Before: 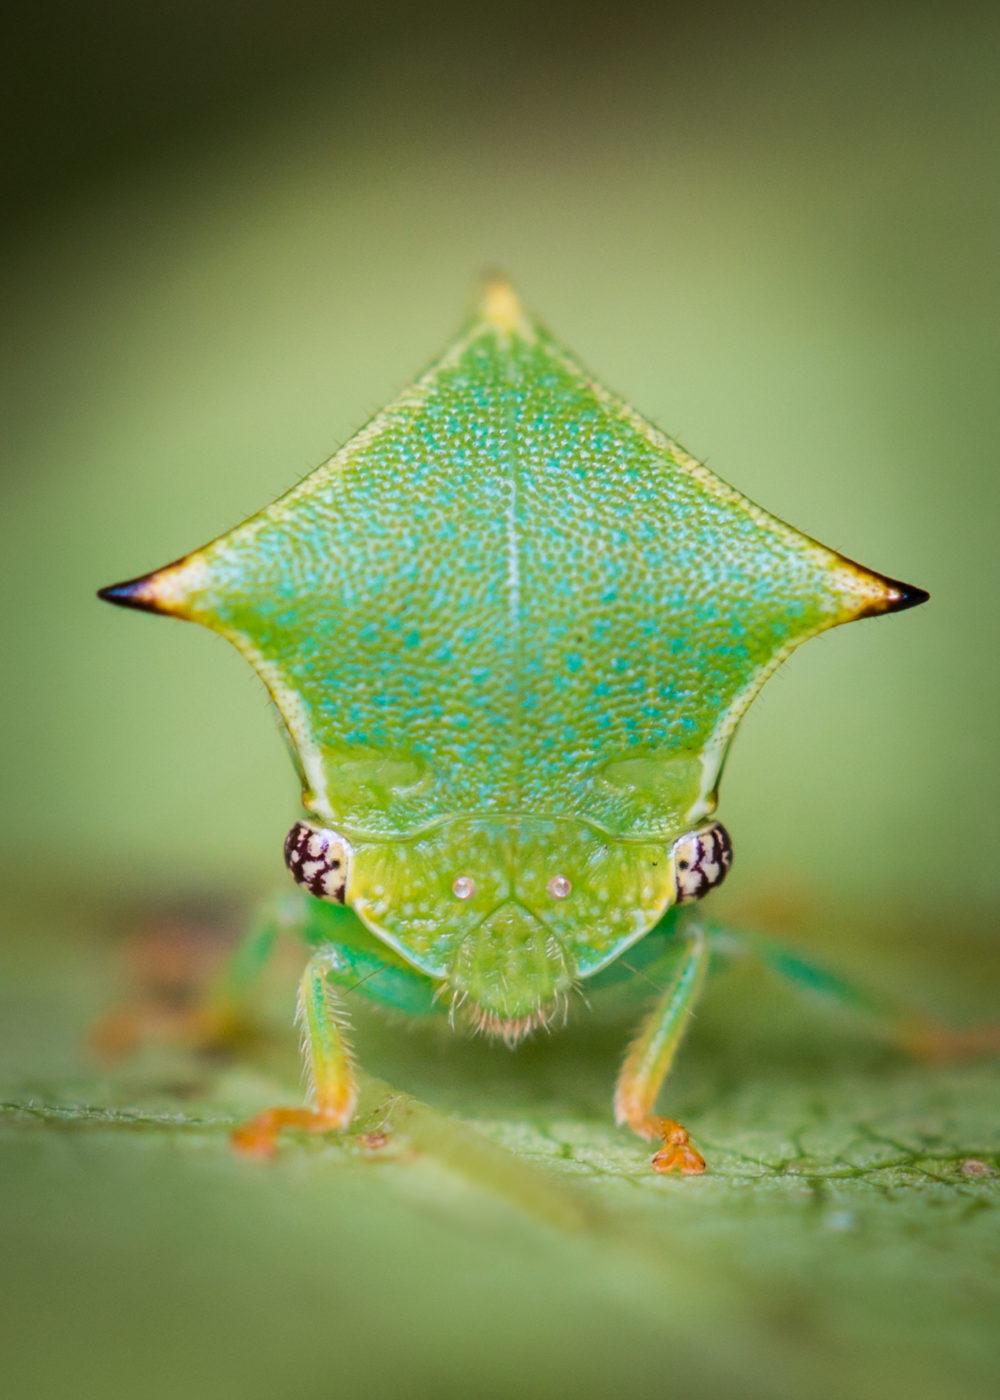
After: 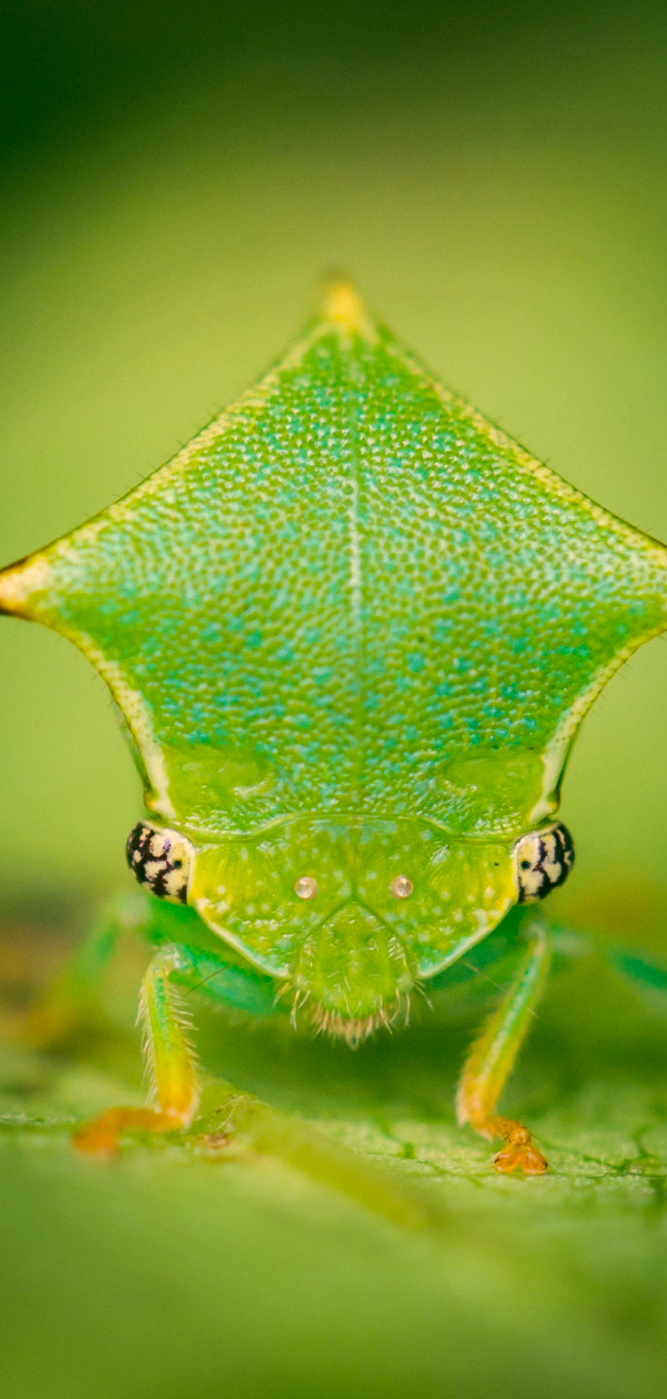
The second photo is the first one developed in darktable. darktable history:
color correction: highlights a* 5.63, highlights b* 33.58, shadows a* -26.09, shadows b* 3.73
crop and rotate: left 15.876%, right 17.349%
